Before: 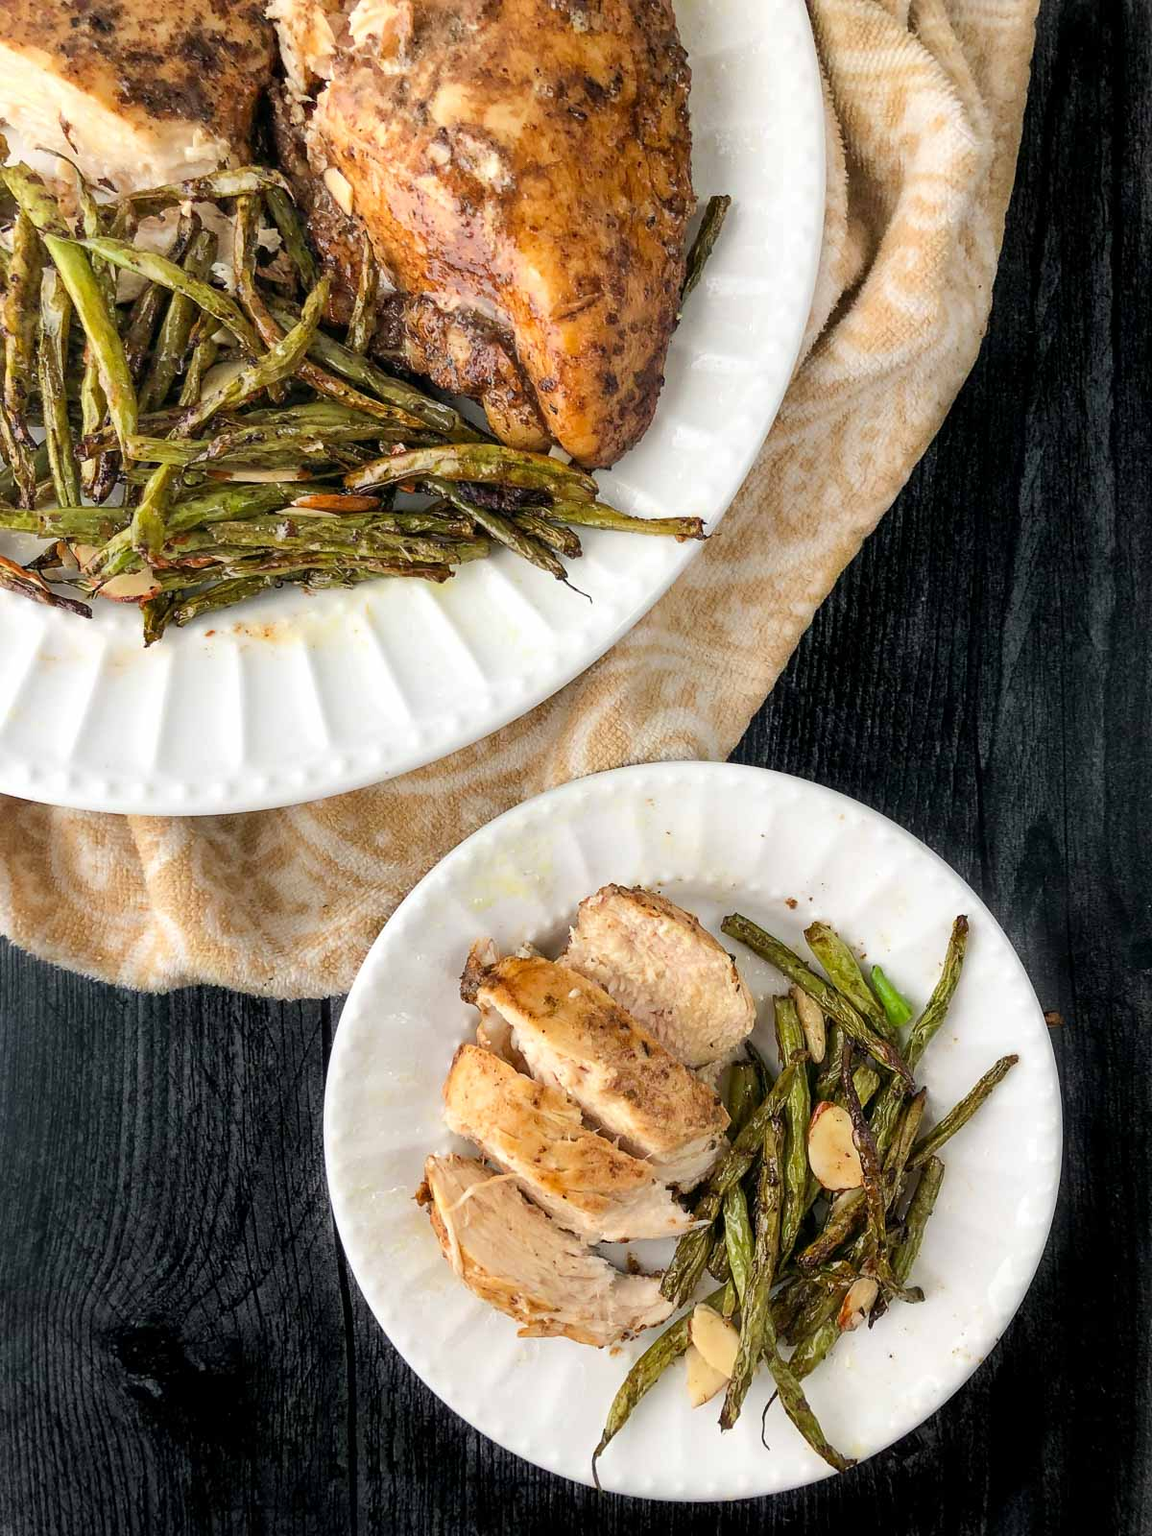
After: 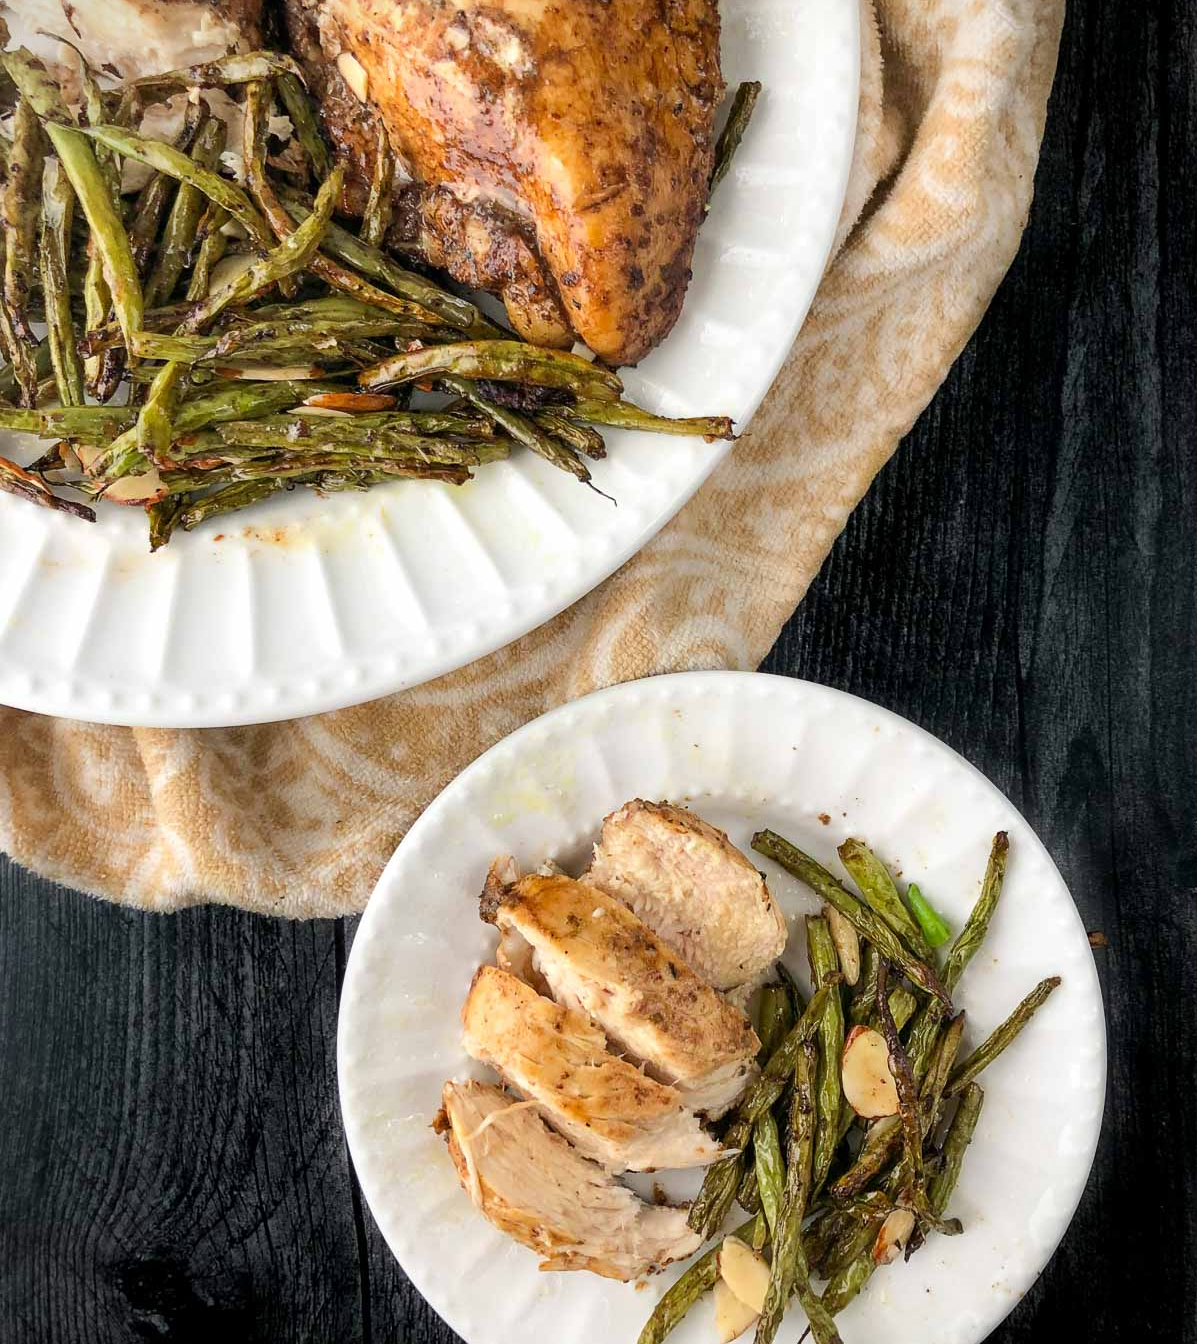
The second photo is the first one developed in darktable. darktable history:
vignetting: fall-off start 100%, fall-off radius 64.94%, automatic ratio true, unbound false
white balance: emerald 1
crop: top 7.625%, bottom 8.027%
